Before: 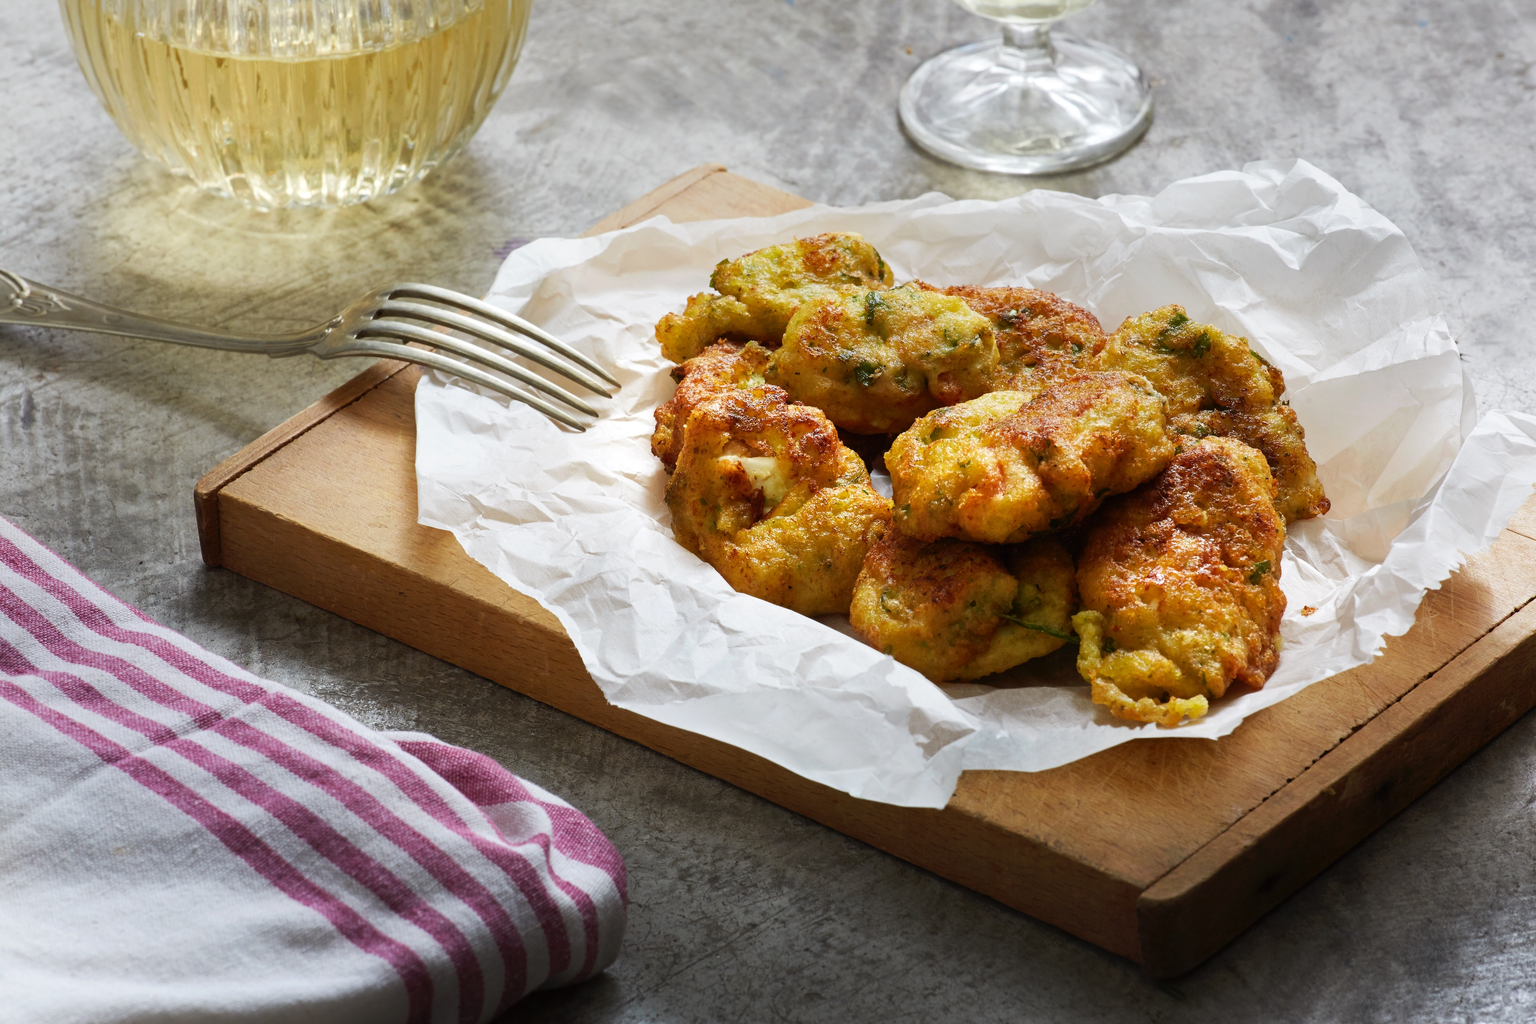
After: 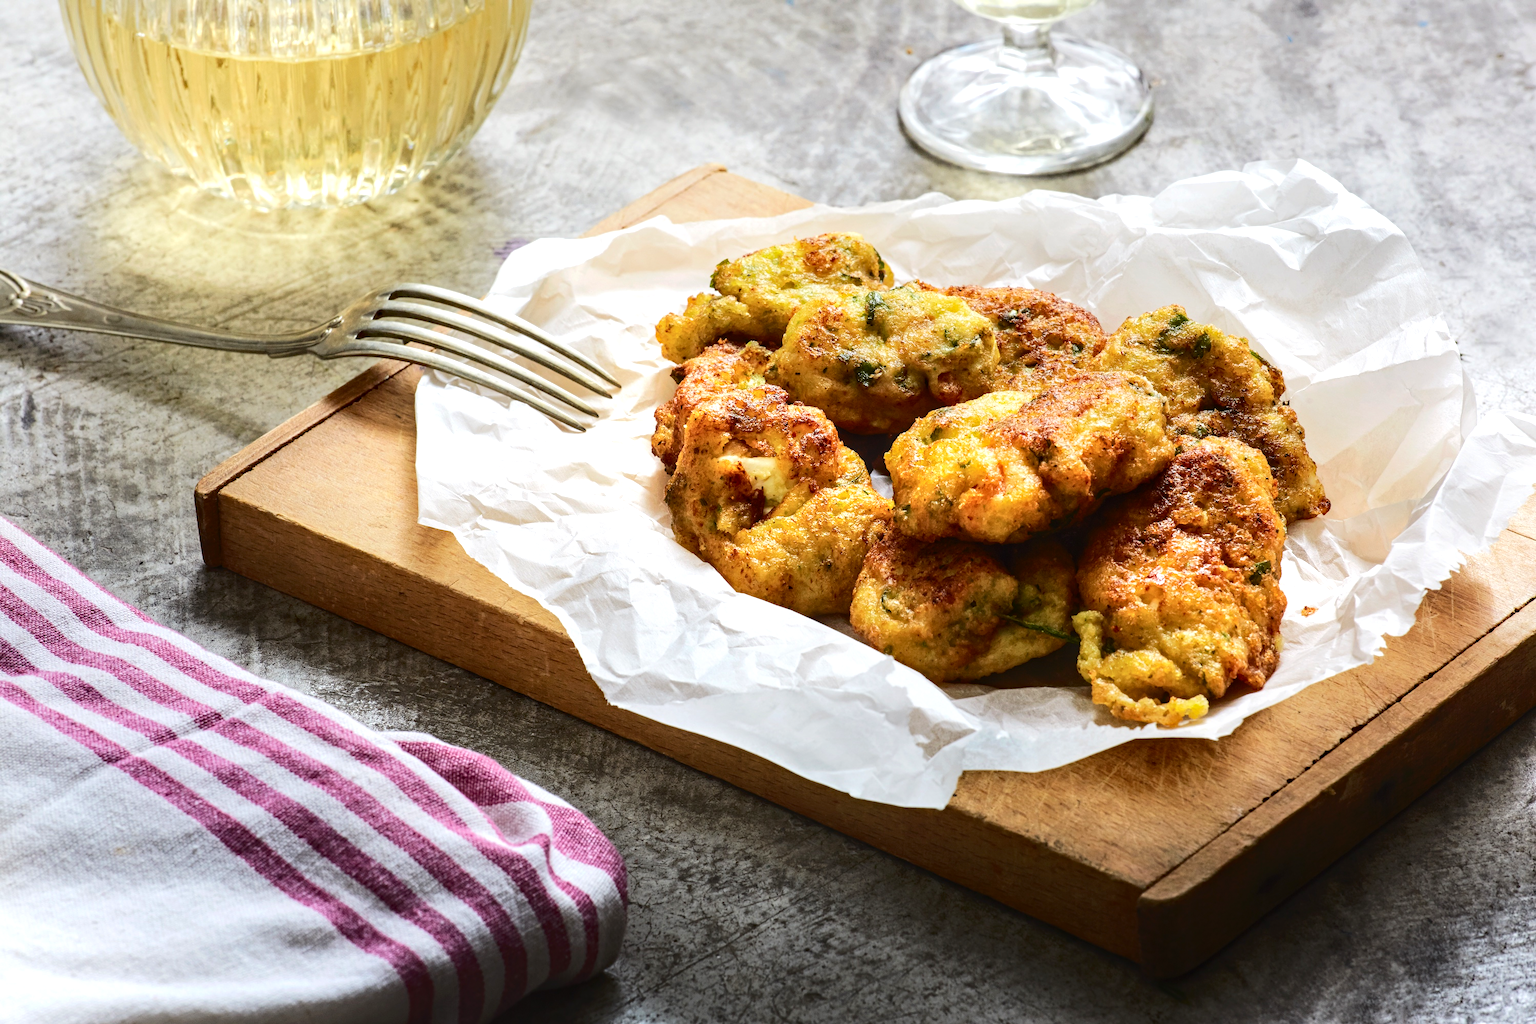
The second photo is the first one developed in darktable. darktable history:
local contrast: on, module defaults
exposure: black level correction 0, exposure 0.398 EV, compensate highlight preservation false
tone curve: curves: ch0 [(0, 0) (0.003, 0.018) (0.011, 0.021) (0.025, 0.028) (0.044, 0.039) (0.069, 0.05) (0.1, 0.06) (0.136, 0.081) (0.177, 0.117) (0.224, 0.161) (0.277, 0.226) (0.335, 0.315) (0.399, 0.421) (0.468, 0.53) (0.543, 0.627) (0.623, 0.726) (0.709, 0.789) (0.801, 0.859) (0.898, 0.924) (1, 1)], color space Lab, independent channels, preserve colors none
haze removal: compatibility mode true, adaptive false
